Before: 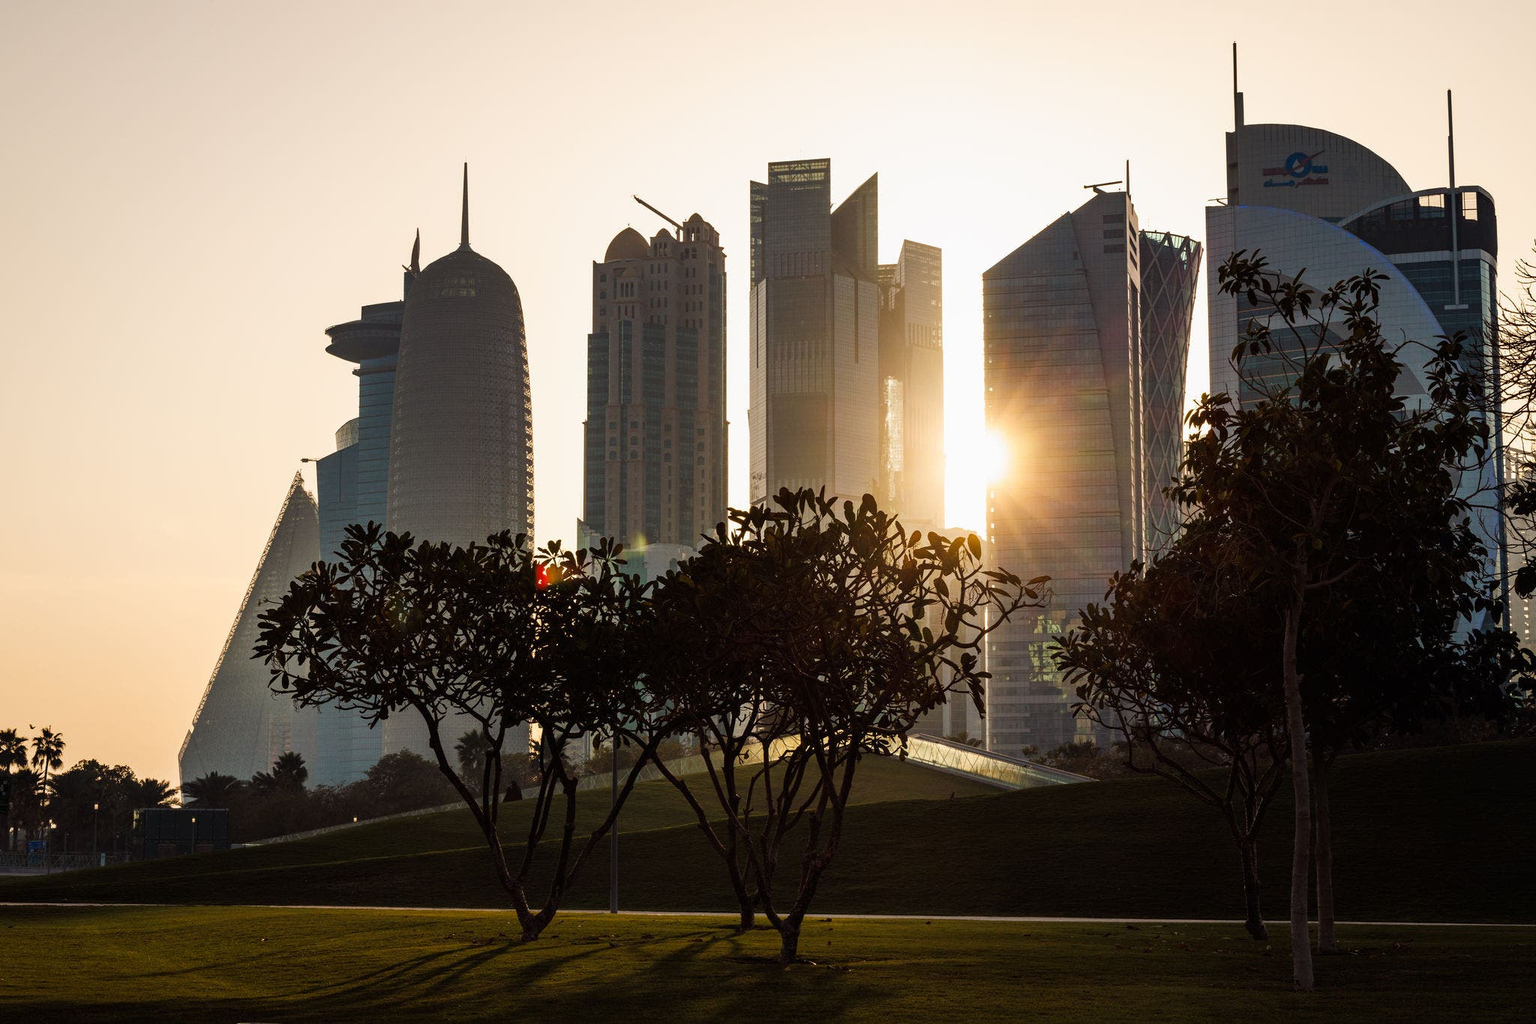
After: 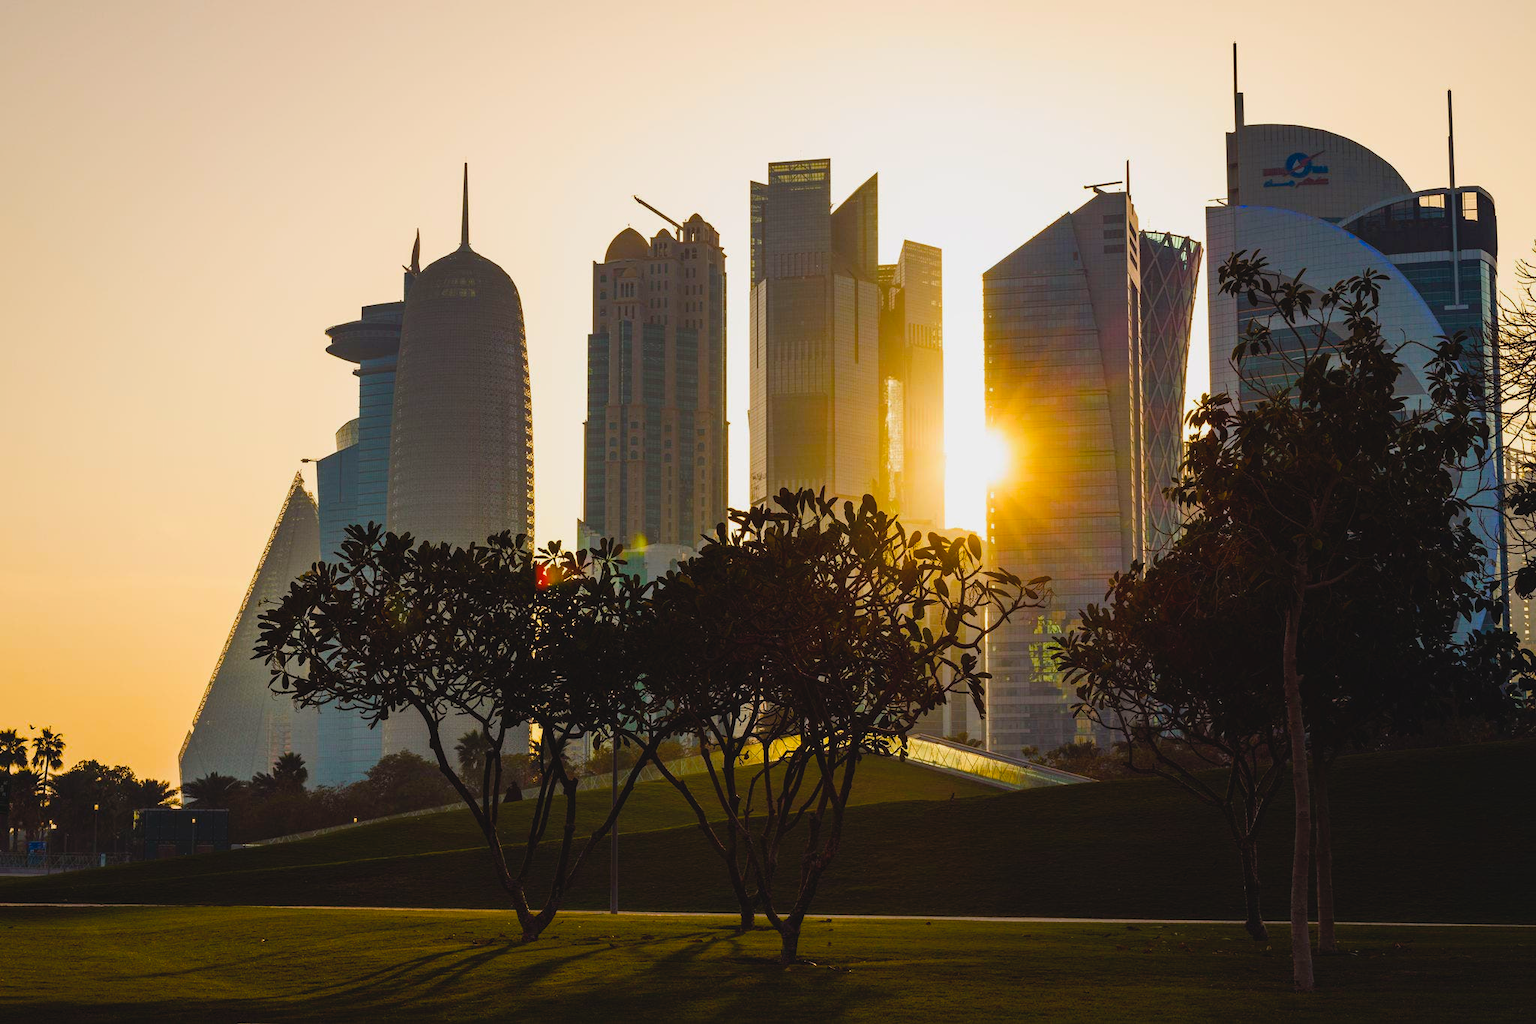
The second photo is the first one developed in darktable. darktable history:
contrast brightness saturation: contrast -0.1, saturation -0.1
color balance rgb: linear chroma grading › global chroma 25%, perceptual saturation grading › global saturation 50%
